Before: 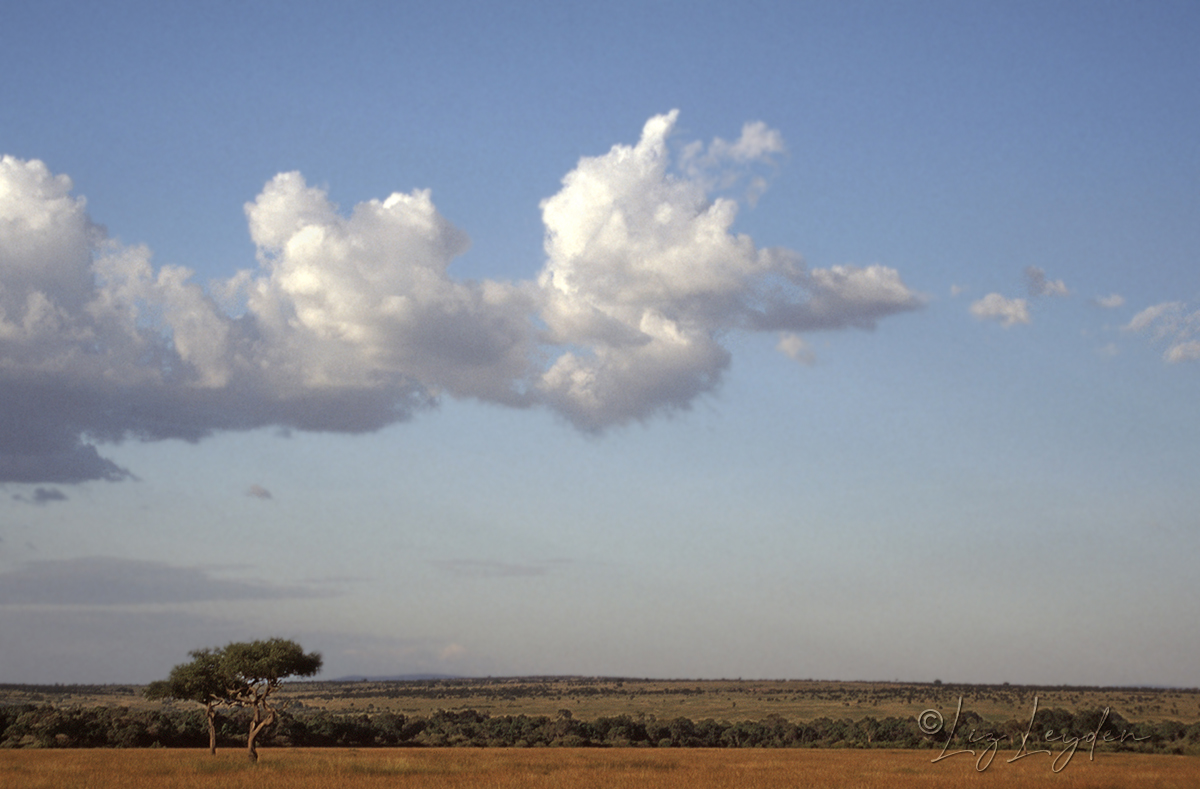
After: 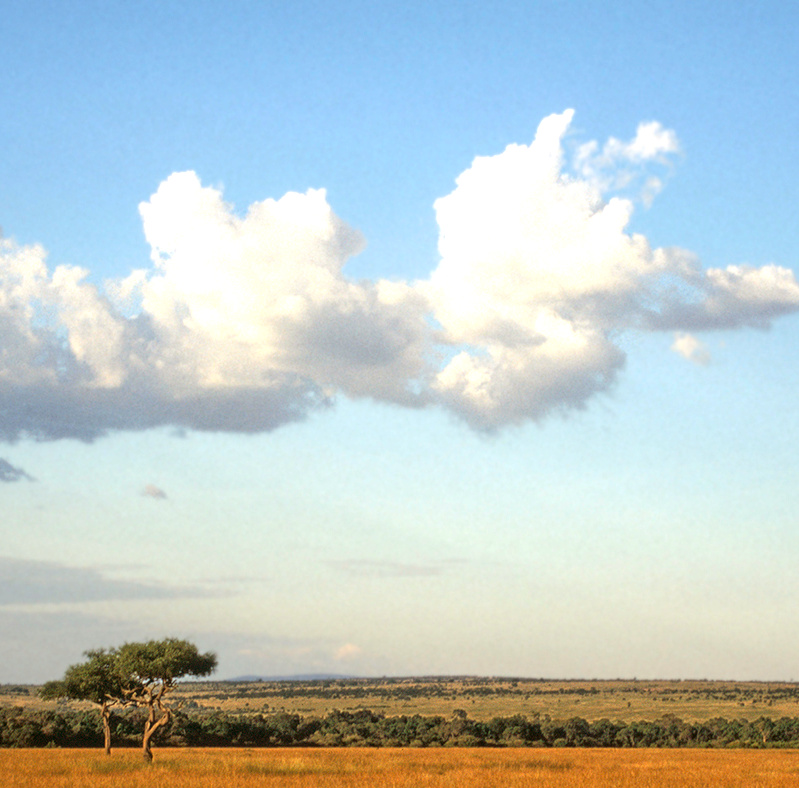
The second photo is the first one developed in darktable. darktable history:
color correction: highlights a* -0.482, highlights b* 9.48, shadows a* -9.48, shadows b* 0.803
exposure: black level correction 0, exposure 1.1 EV, compensate exposure bias true, compensate highlight preservation false
contrast brightness saturation: contrast -0.1, brightness 0.05, saturation 0.08
crop and rotate: left 8.786%, right 24.548%
local contrast: detail 130%
